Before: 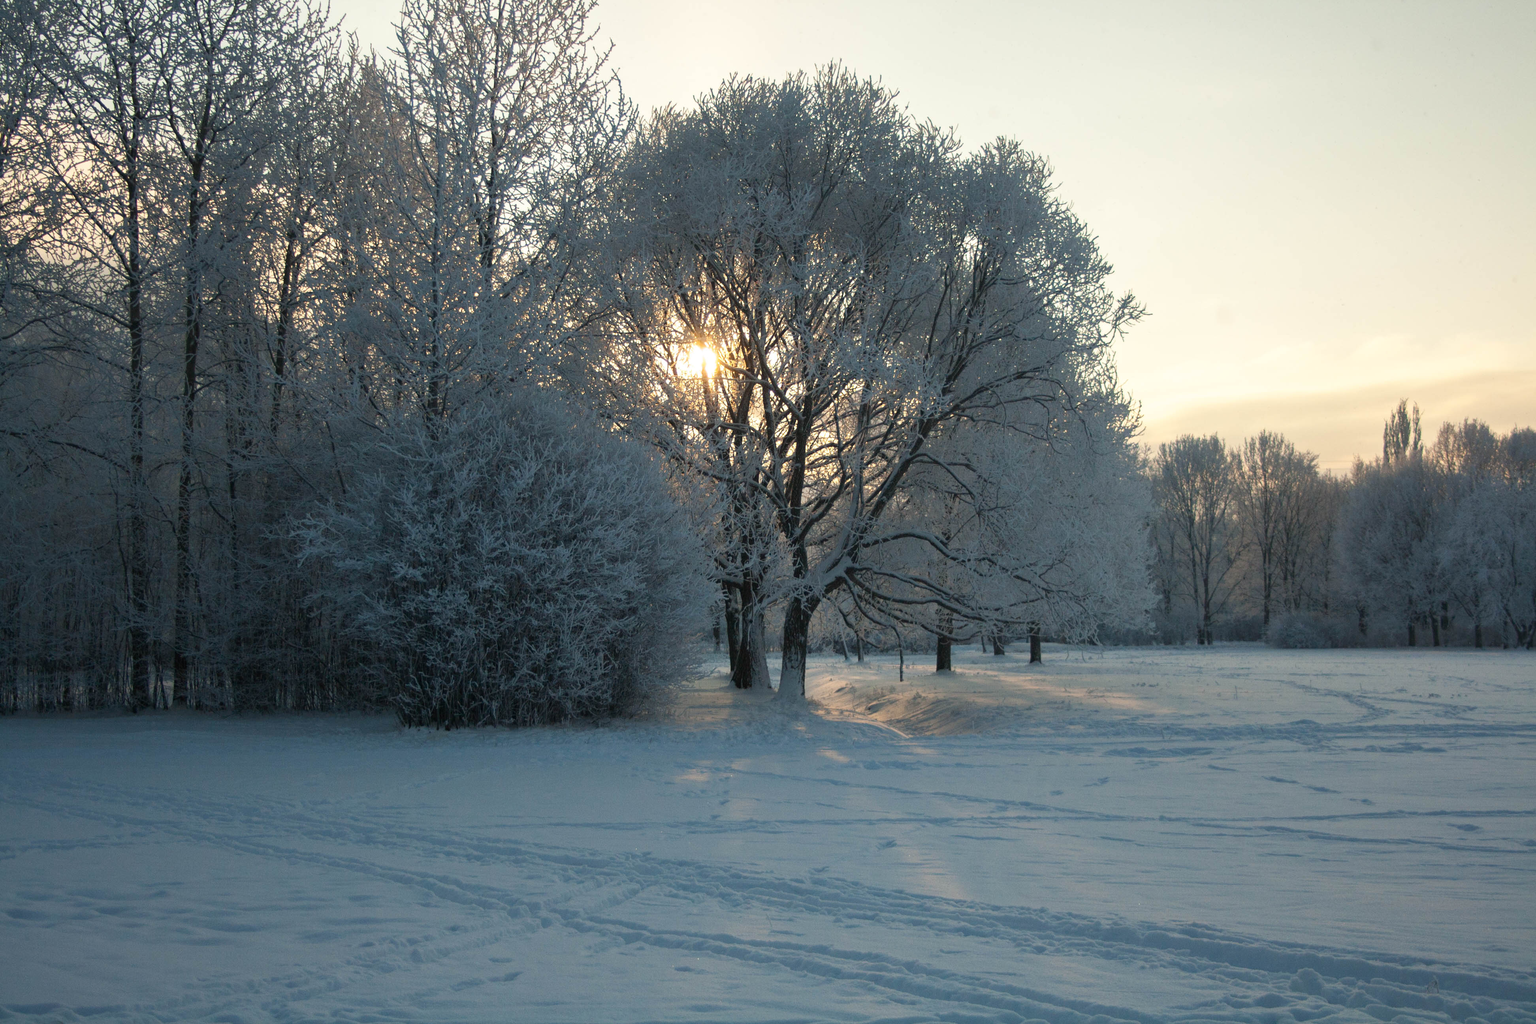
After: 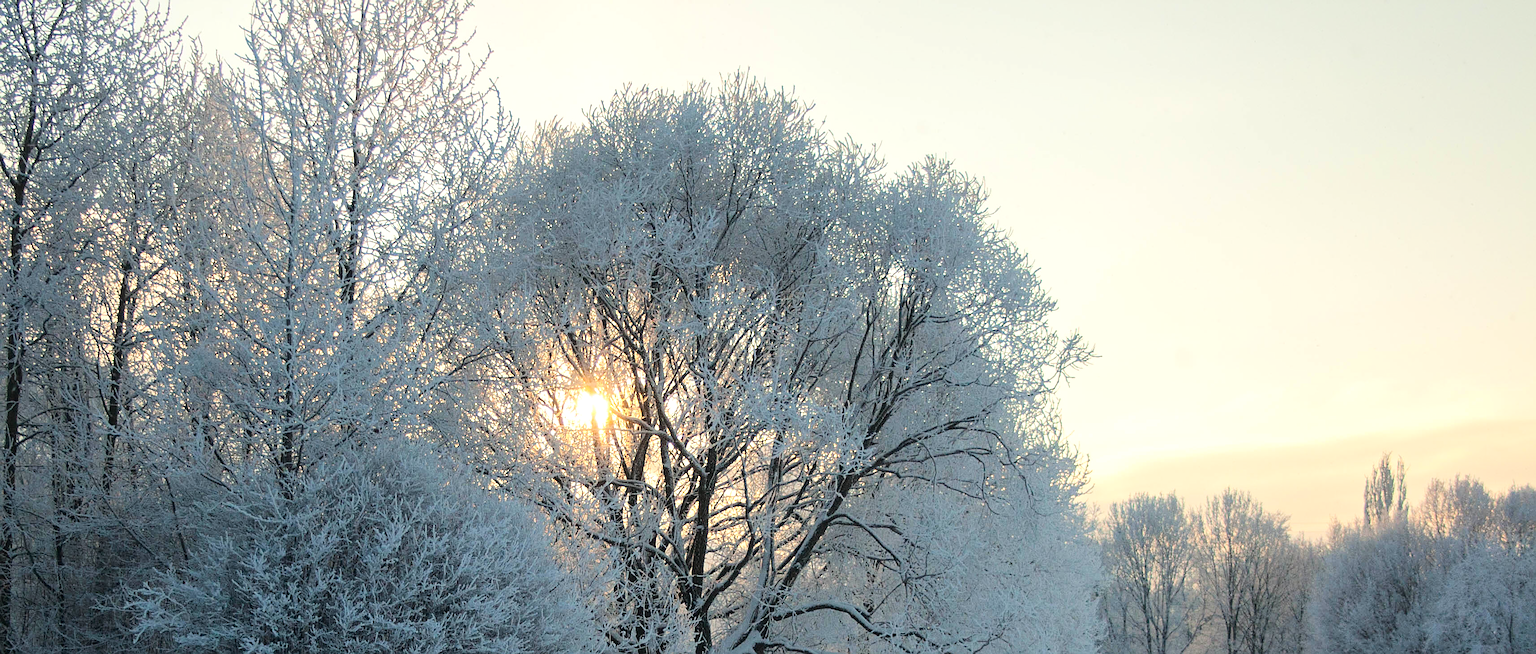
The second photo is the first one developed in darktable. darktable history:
sharpen: amount 0.559
crop and rotate: left 11.734%, bottom 43.574%
tone equalizer: -7 EV 0.158 EV, -6 EV 0.578 EV, -5 EV 1.17 EV, -4 EV 1.31 EV, -3 EV 1.13 EV, -2 EV 0.6 EV, -1 EV 0.155 EV, edges refinement/feathering 500, mask exposure compensation -1.57 EV, preserve details no
